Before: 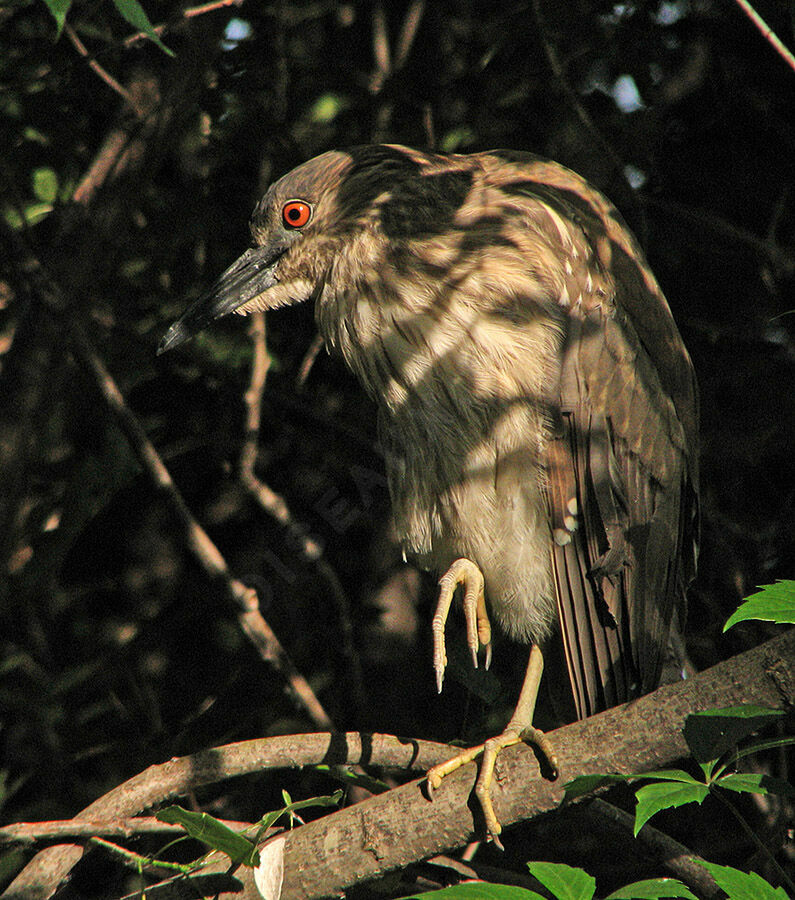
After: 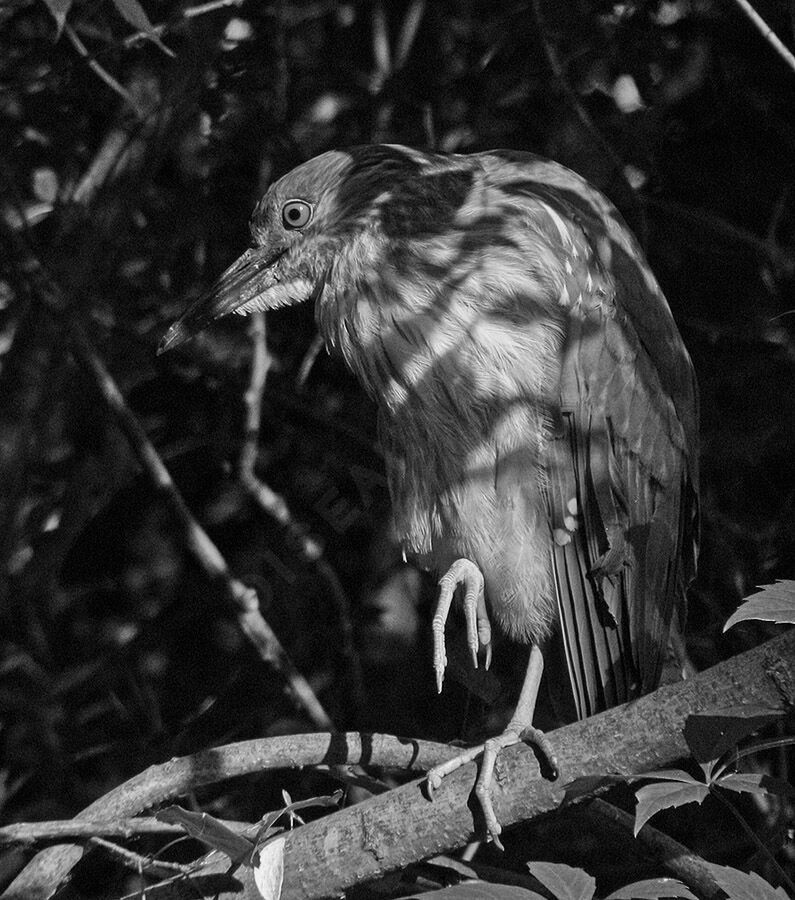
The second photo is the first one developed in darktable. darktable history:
rgb levels: mode RGB, independent channels, levels [[0, 0.474, 1], [0, 0.5, 1], [0, 0.5, 1]]
monochrome: a 14.95, b -89.96
color calibration: illuminant custom, x 0.432, y 0.395, temperature 3098 K
